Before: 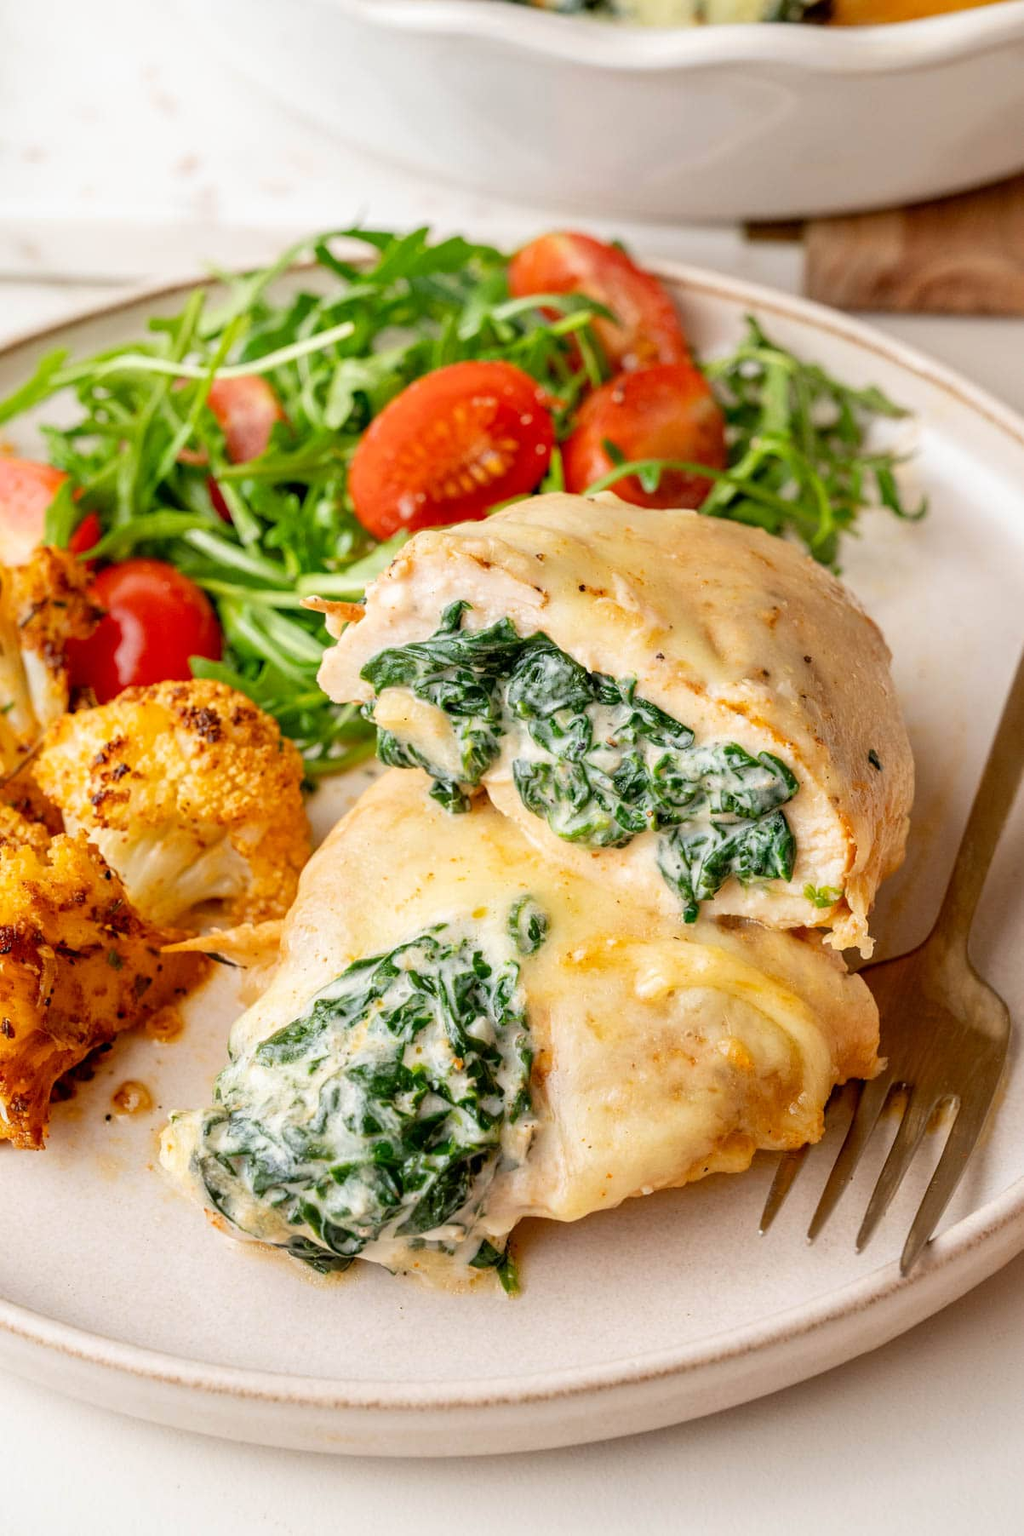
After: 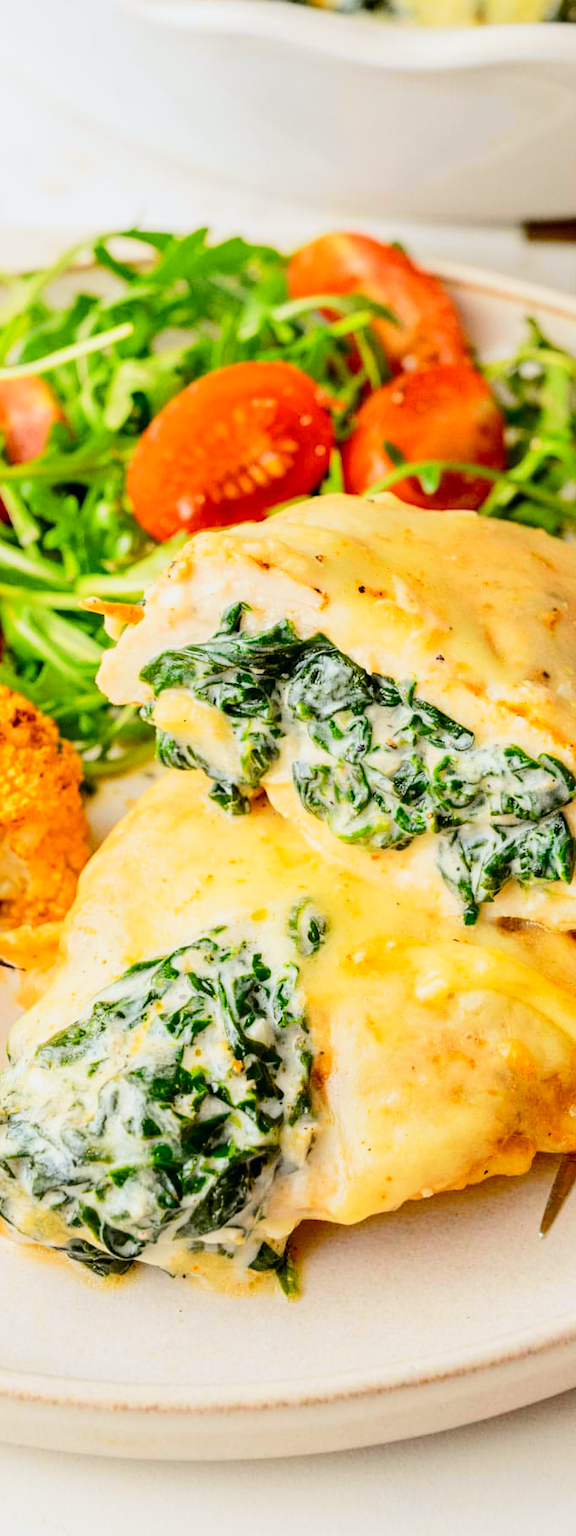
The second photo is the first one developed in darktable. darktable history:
crop: left 21.674%, right 22.086%
tone curve: curves: ch0 [(0, 0) (0.11, 0.081) (0.256, 0.259) (0.398, 0.475) (0.498, 0.611) (0.65, 0.757) (0.835, 0.883) (1, 0.961)]; ch1 [(0, 0) (0.346, 0.307) (0.408, 0.369) (0.453, 0.457) (0.482, 0.479) (0.502, 0.498) (0.521, 0.51) (0.553, 0.554) (0.618, 0.65) (0.693, 0.727) (1, 1)]; ch2 [(0, 0) (0.366, 0.337) (0.434, 0.46) (0.485, 0.494) (0.5, 0.494) (0.511, 0.508) (0.537, 0.55) (0.579, 0.599) (0.621, 0.693) (1, 1)], color space Lab, independent channels, preserve colors none
